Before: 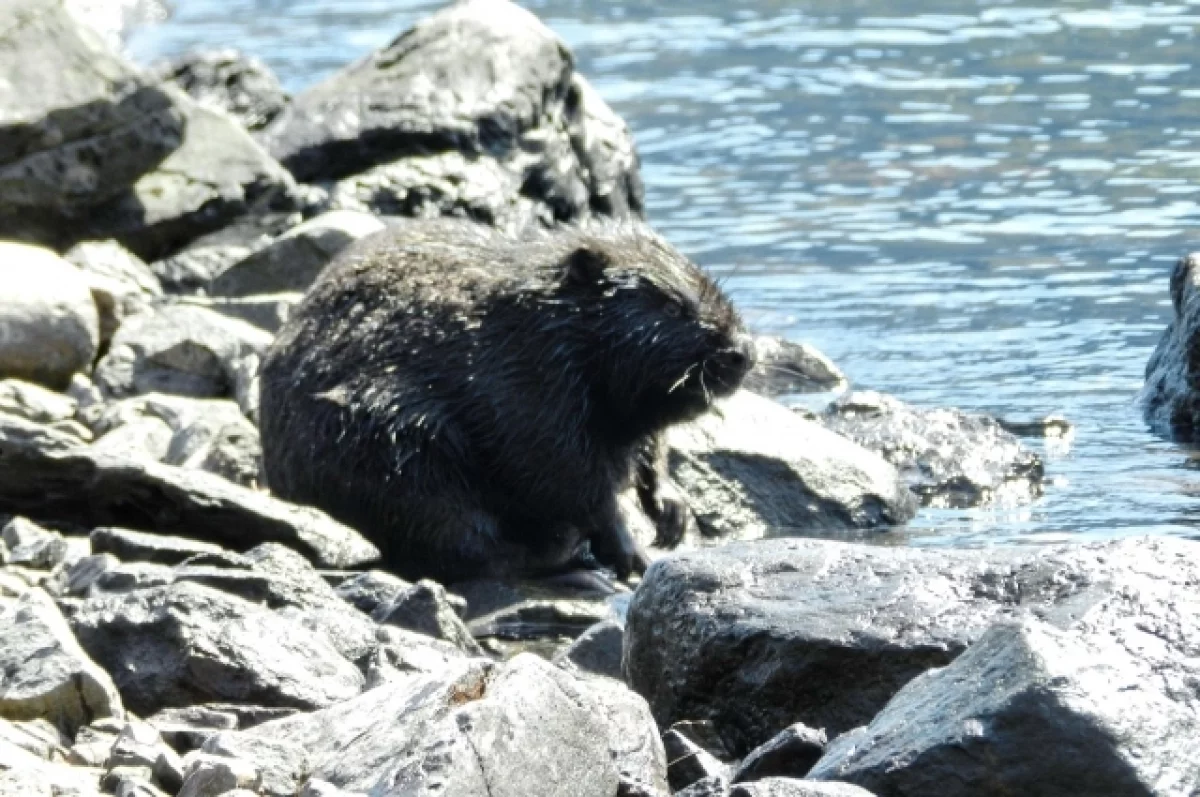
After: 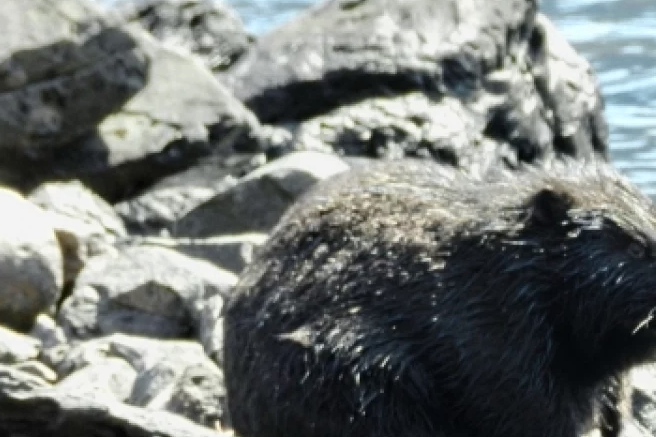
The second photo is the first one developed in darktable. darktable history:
exposure: exposure -0.151 EV, compensate highlight preservation false
color zones: curves: ch0 [(0.018, 0.548) (0.197, 0.654) (0.425, 0.447) (0.605, 0.658) (0.732, 0.579)]; ch1 [(0.105, 0.531) (0.224, 0.531) (0.386, 0.39) (0.618, 0.456) (0.732, 0.456) (0.956, 0.421)]; ch2 [(0.039, 0.583) (0.215, 0.465) (0.399, 0.544) (0.465, 0.548) (0.614, 0.447) (0.724, 0.43) (0.882, 0.623) (0.956, 0.632)]
crop and rotate: left 3.047%, top 7.509%, right 42.236%, bottom 37.598%
